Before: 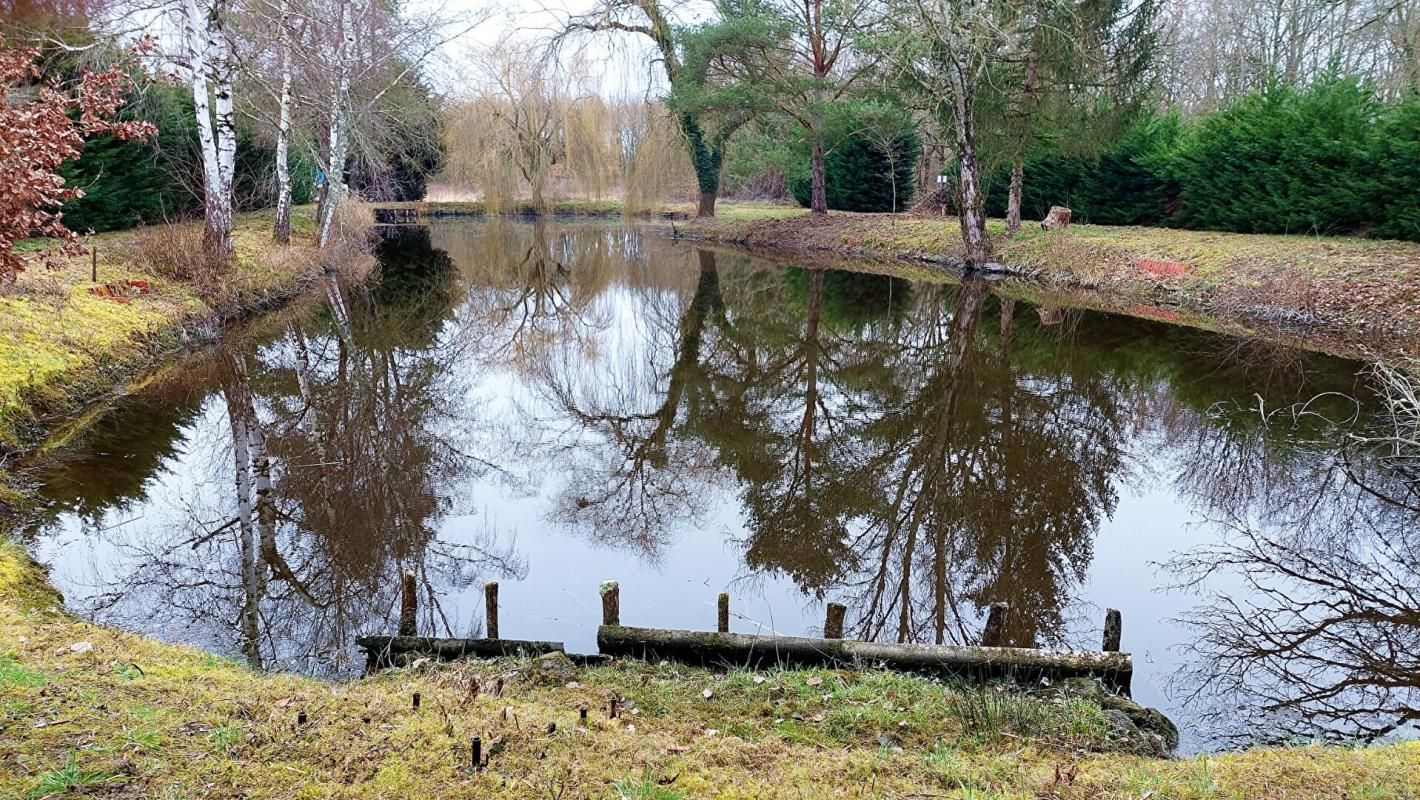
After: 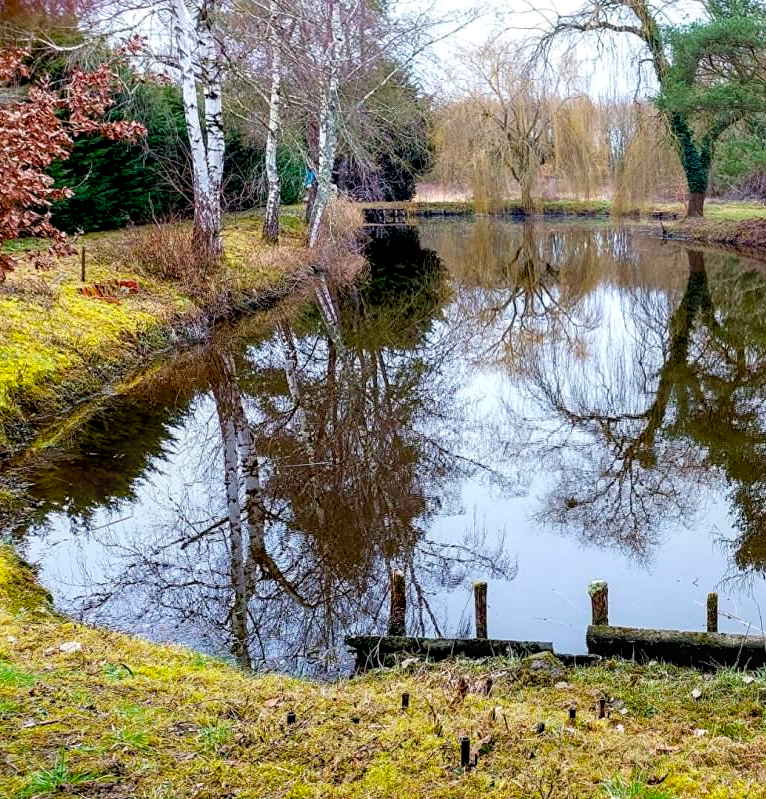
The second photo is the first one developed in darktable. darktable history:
crop: left 0.813%, right 45.194%, bottom 0.08%
color correction: highlights b* -0.032, saturation 0.988
base curve: preserve colors none
local contrast: on, module defaults
color balance rgb: global offset › luminance -0.879%, perceptual saturation grading › global saturation 29.596%, global vibrance 20%
